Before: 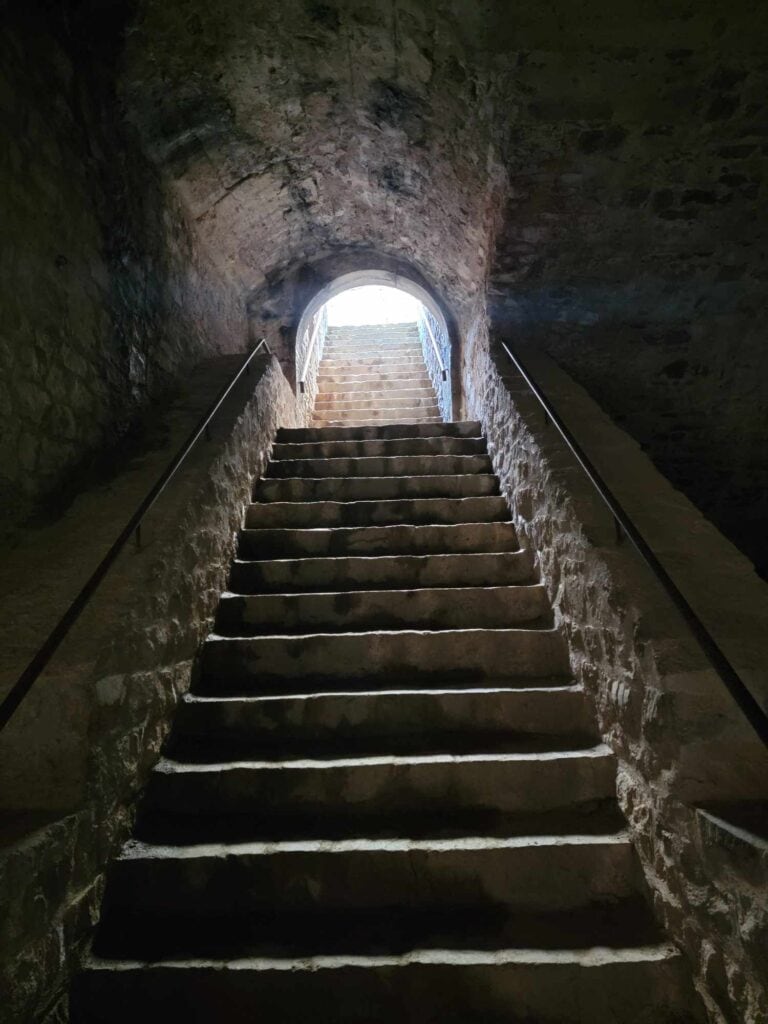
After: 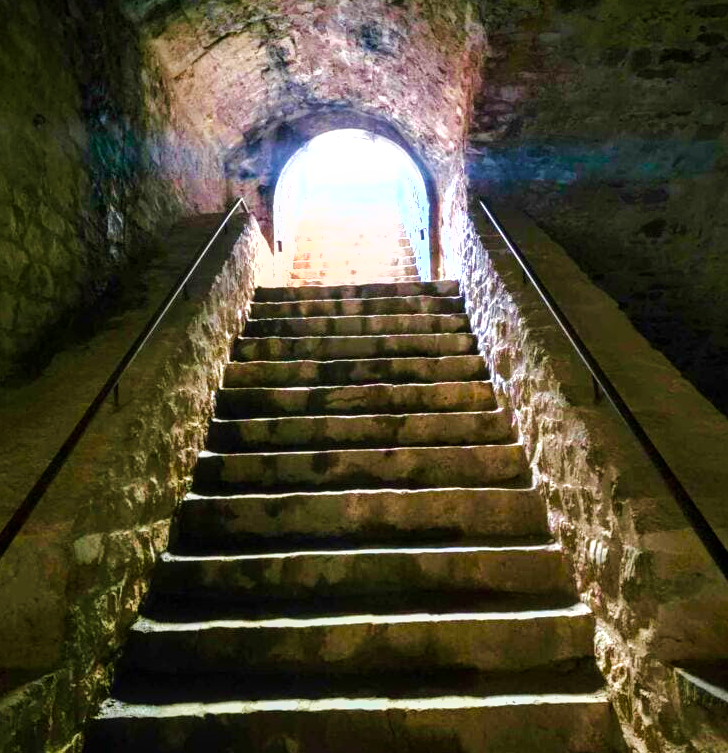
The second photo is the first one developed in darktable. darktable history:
crop and rotate: left 2.882%, top 13.842%, right 2.304%, bottom 12.606%
local contrast: detail 130%
exposure: black level correction 0, exposure 0.699 EV, compensate exposure bias true, compensate highlight preservation false
color balance rgb: shadows lift › hue 85.86°, linear chroma grading › shadows -8.233%, linear chroma grading › global chroma 9.868%, perceptual saturation grading › global saturation 0.615%, perceptual saturation grading › highlights -29.125%, perceptual saturation grading › mid-tones 30.11%, perceptual saturation grading › shadows 59.689%, global vibrance 50.12%
shadows and highlights: shadows 33.8, highlights -46.82, compress 49.84%, shadows color adjustment 99.13%, highlights color adjustment 0.572%, soften with gaussian
tone equalizer: -8 EV -0.74 EV, -7 EV -0.715 EV, -6 EV -0.587 EV, -5 EV -0.393 EV, -3 EV 0.392 EV, -2 EV 0.6 EV, -1 EV 0.686 EV, +0 EV 0.73 EV
velvia: strength 44.53%
